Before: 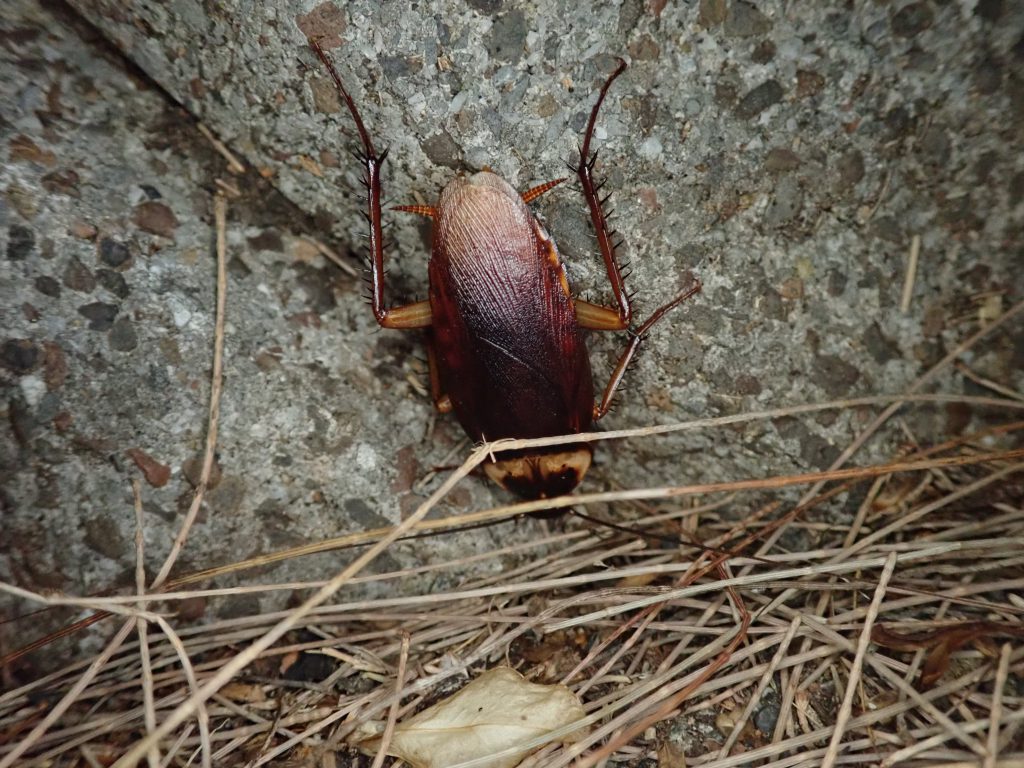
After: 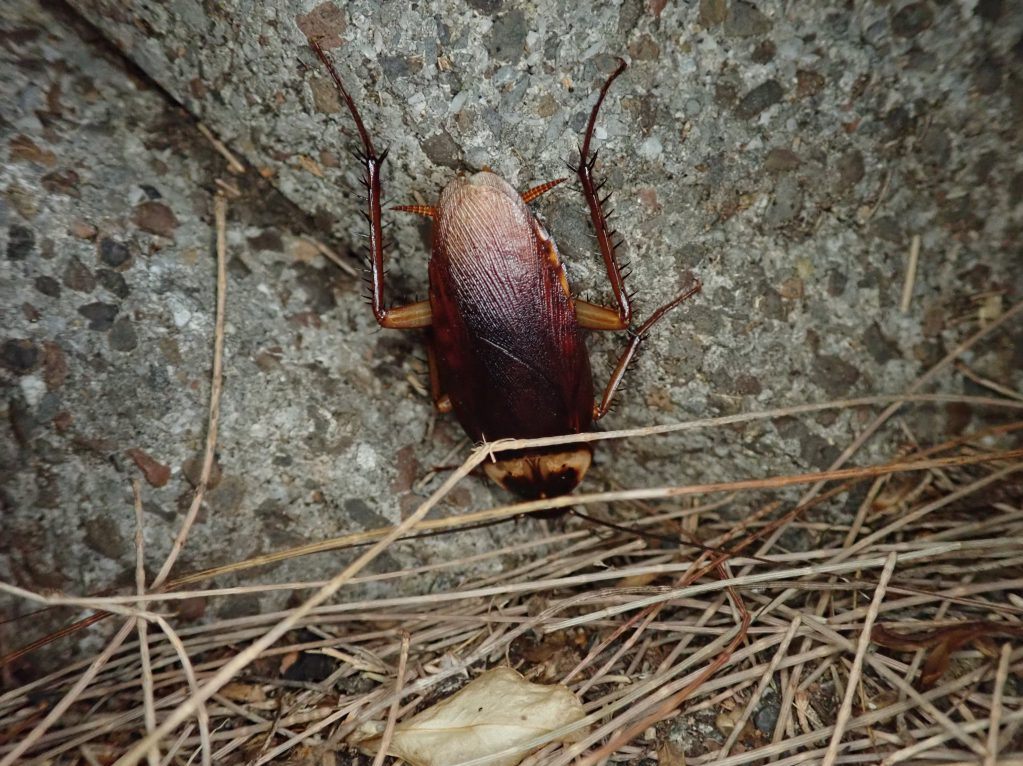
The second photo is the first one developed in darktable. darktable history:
crop: top 0.05%, bottom 0.098%
exposure: compensate highlight preservation false
